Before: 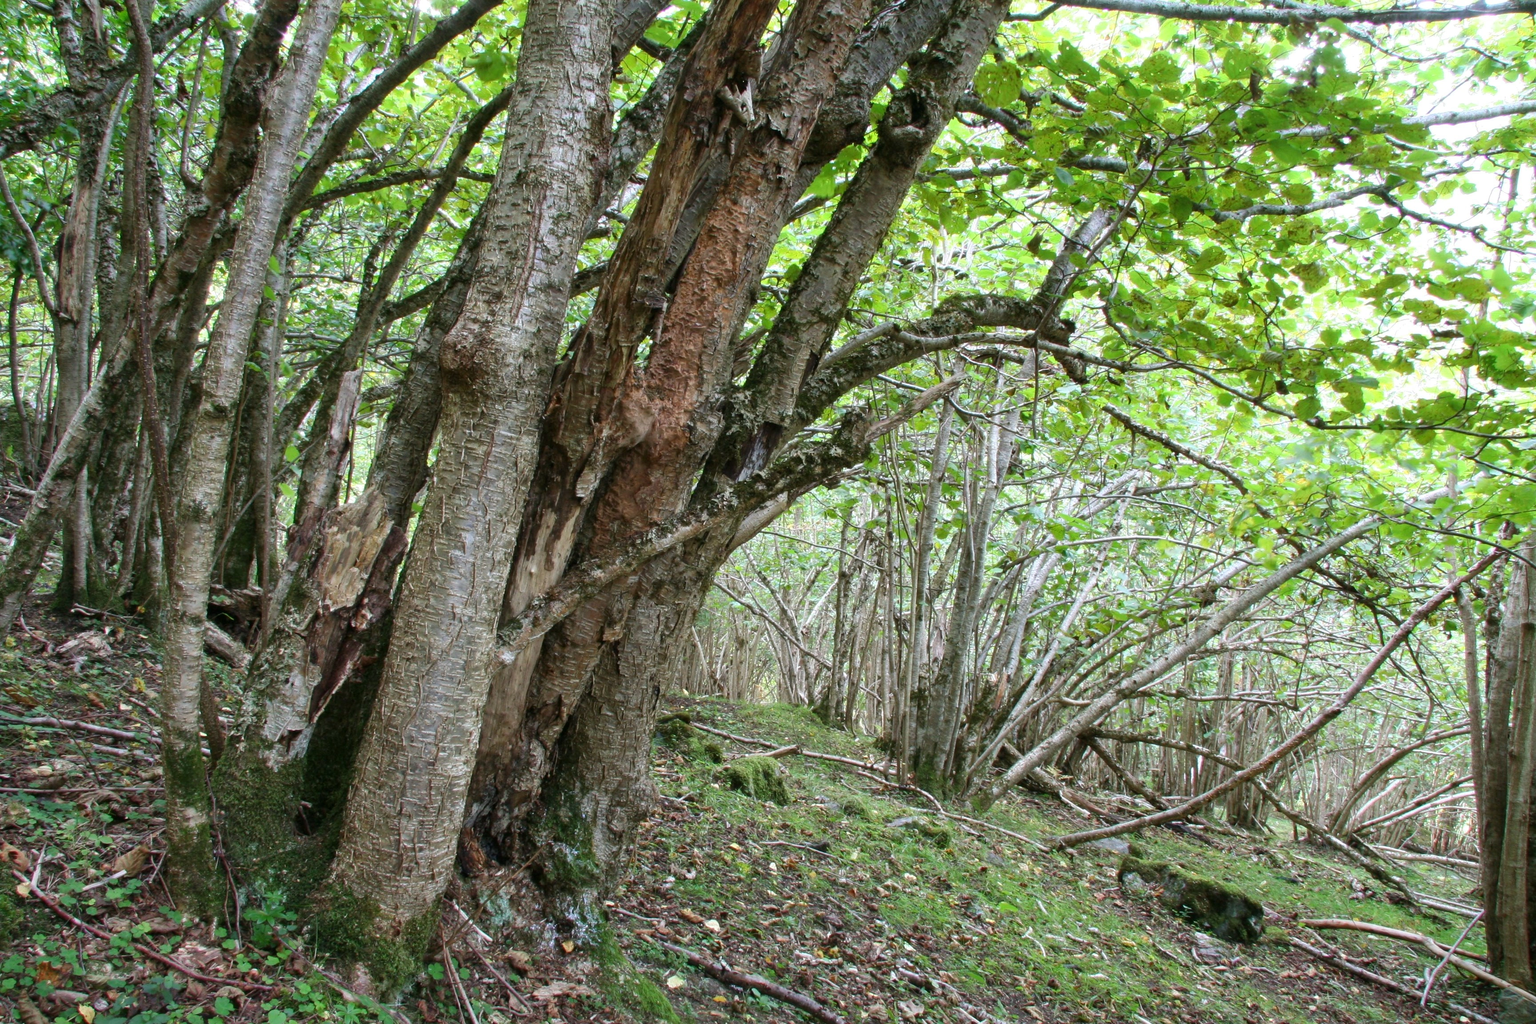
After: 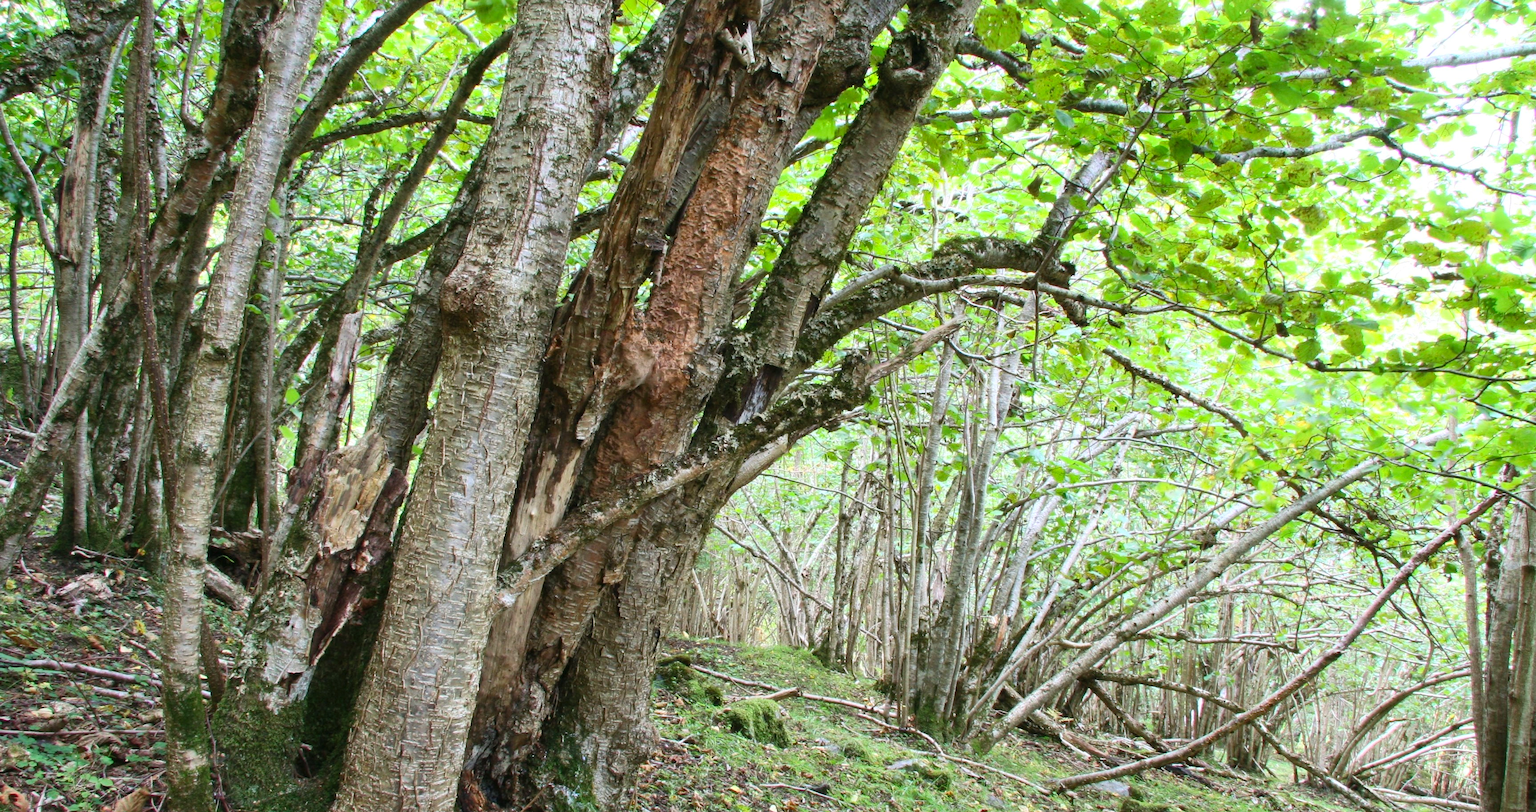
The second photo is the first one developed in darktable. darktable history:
crop and rotate: top 5.667%, bottom 14.937%
contrast brightness saturation: contrast 0.2, brightness 0.16, saturation 0.22
